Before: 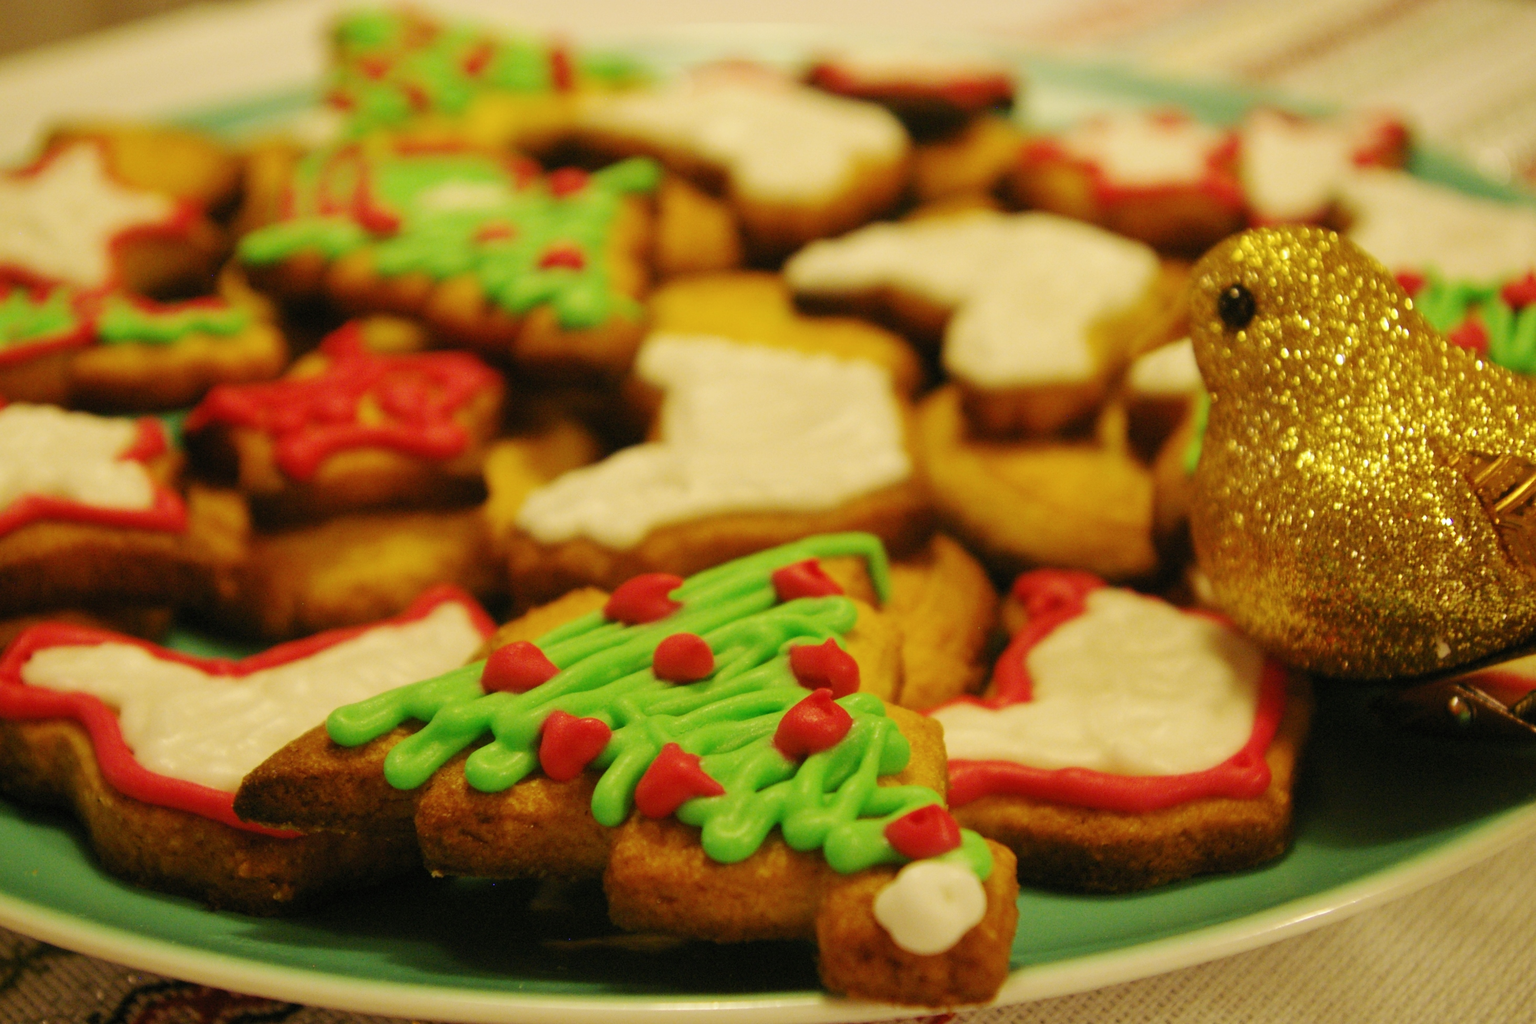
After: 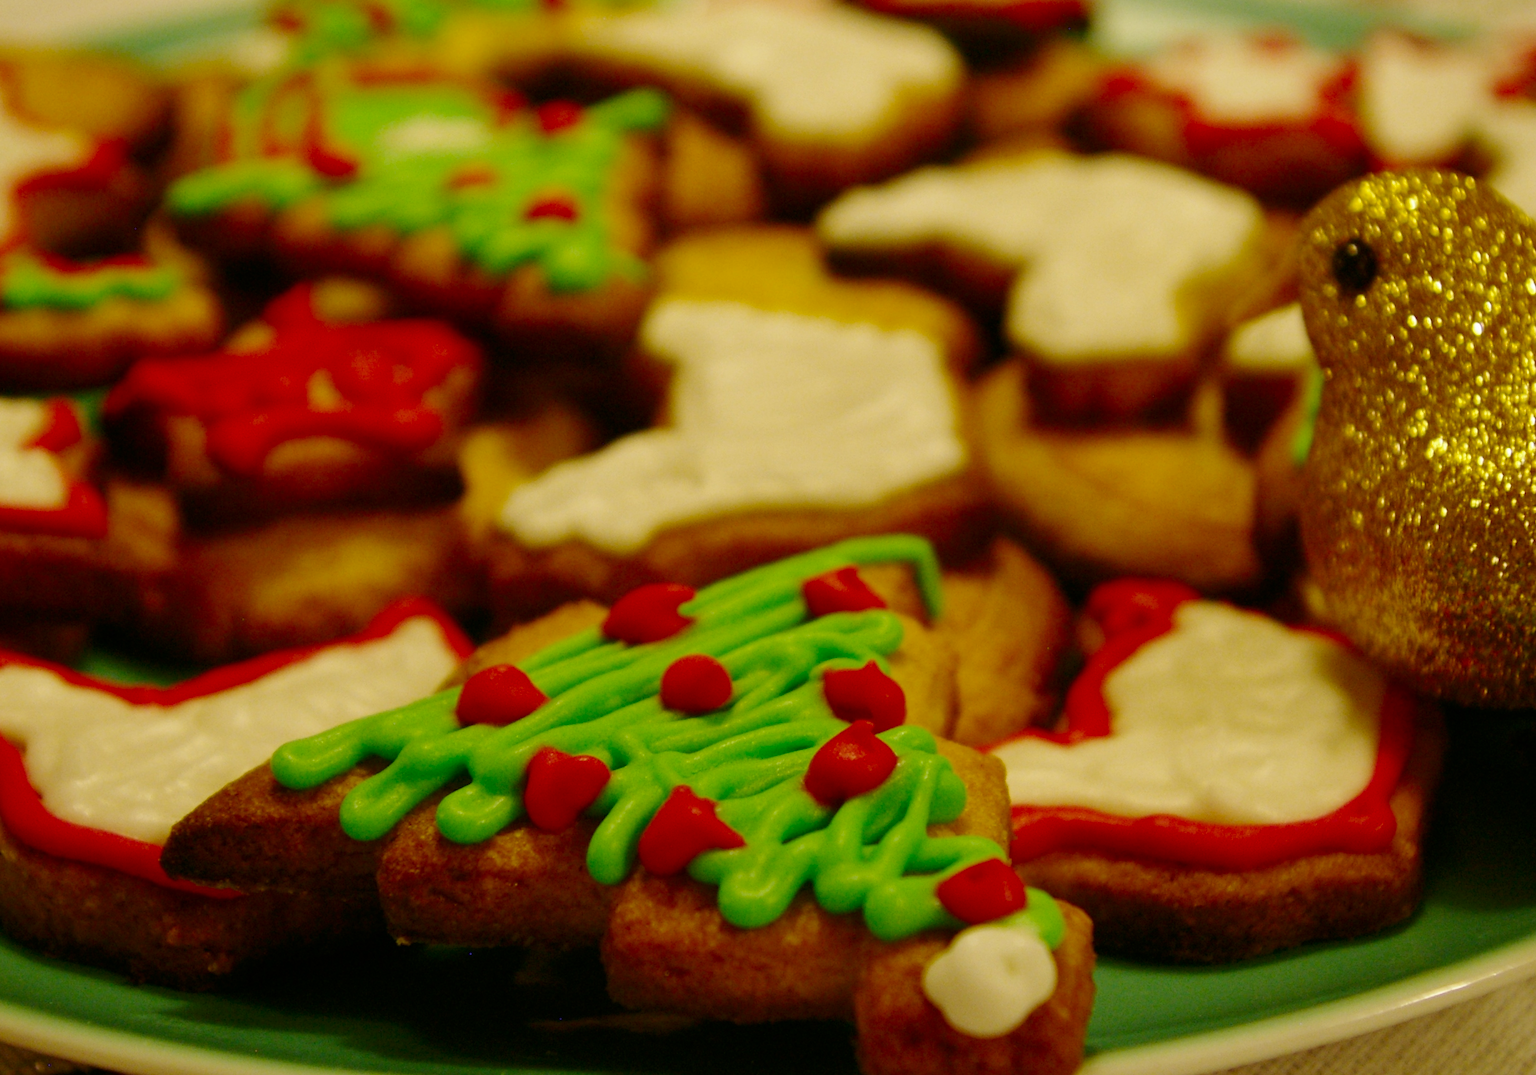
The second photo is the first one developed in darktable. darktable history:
contrast brightness saturation: brightness -0.2, saturation 0.08
crop: left 6.446%, top 8.188%, right 9.538%, bottom 3.548%
